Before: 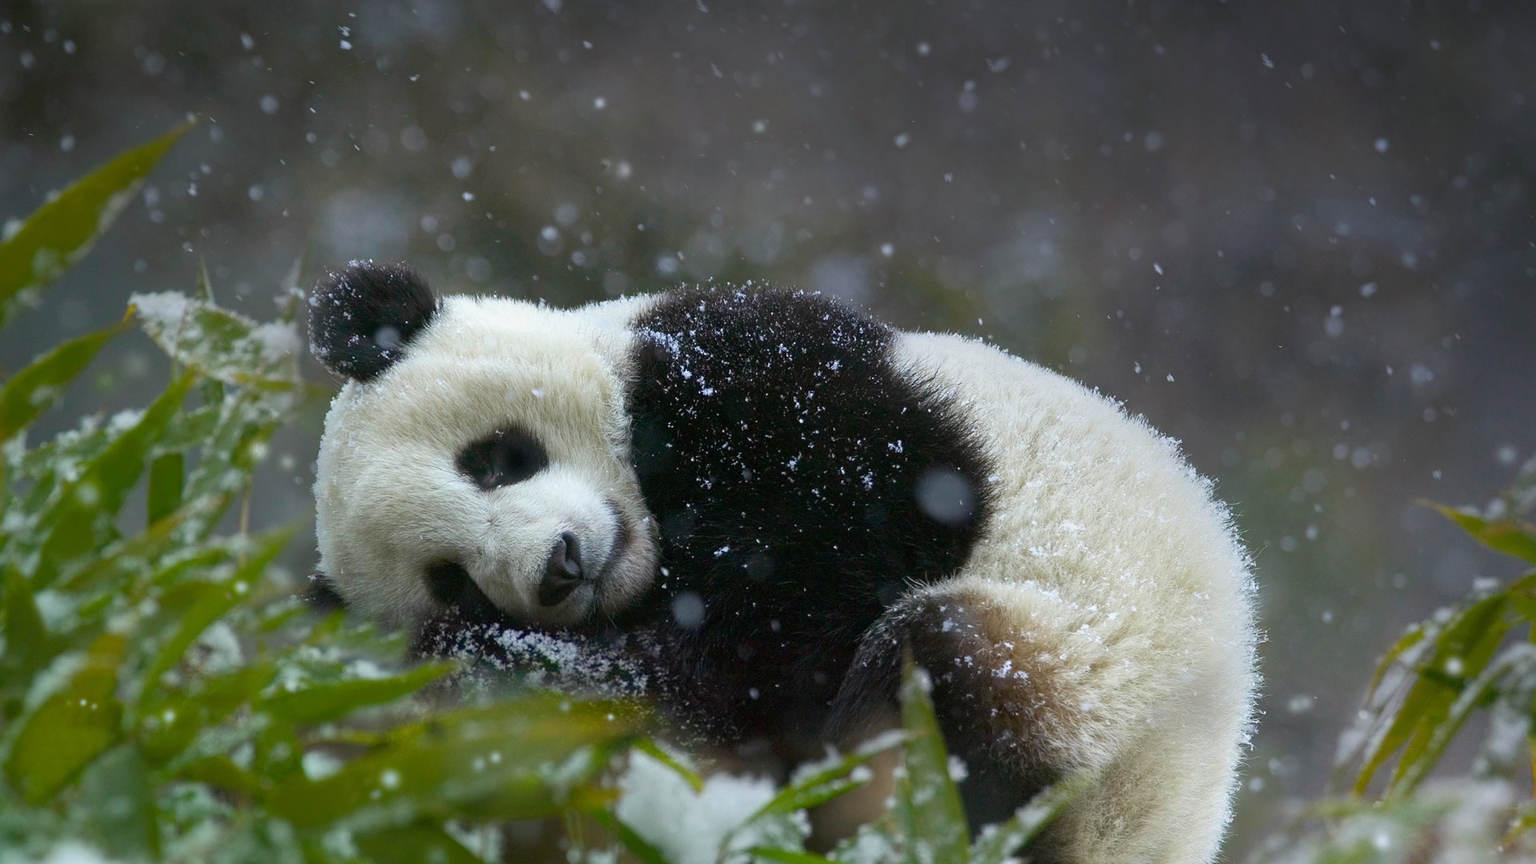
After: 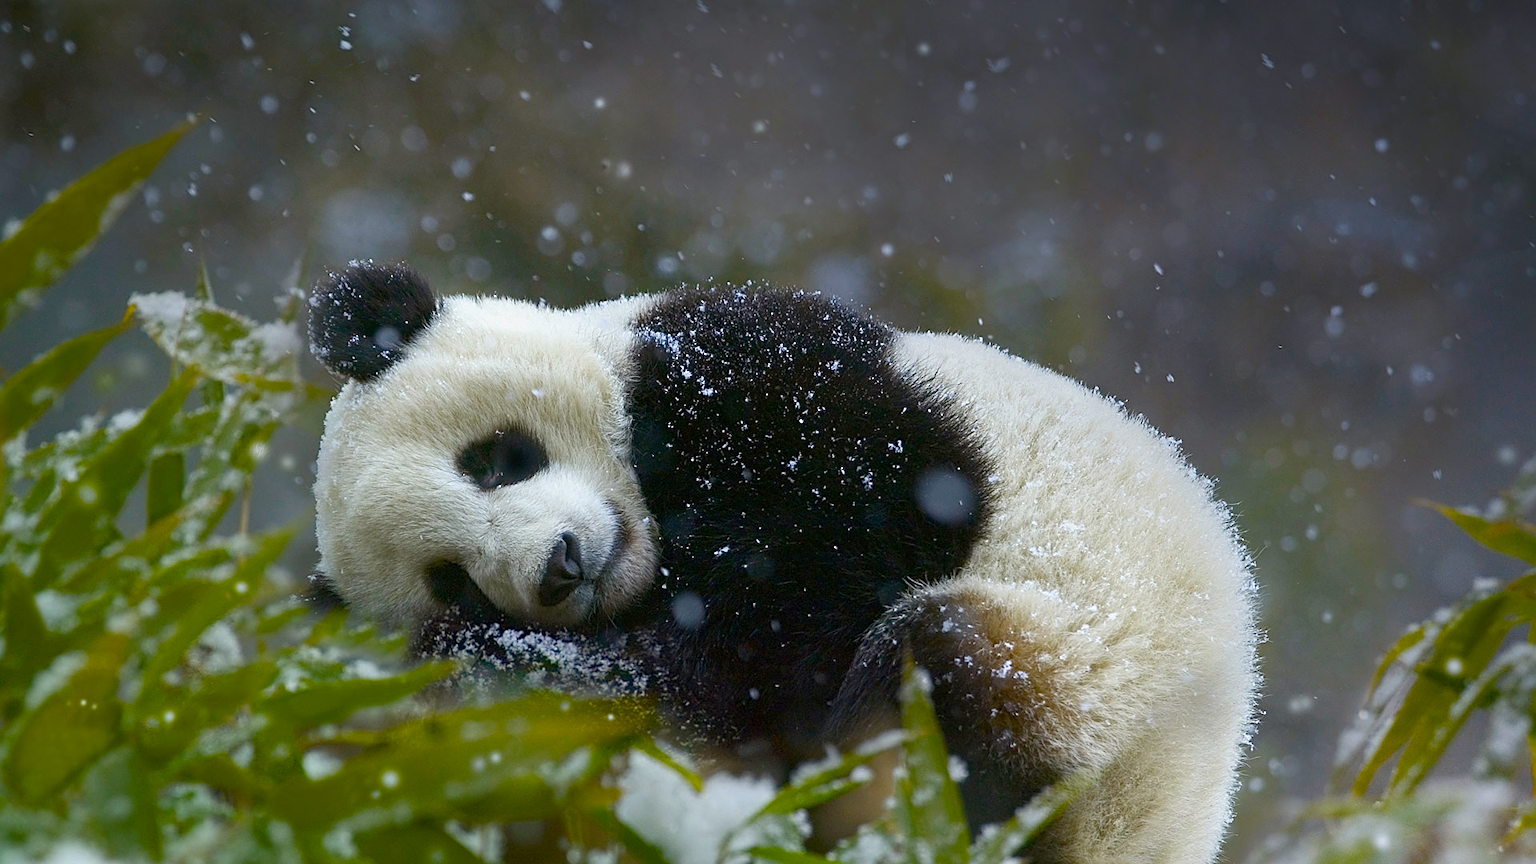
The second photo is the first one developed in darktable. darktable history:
color balance rgb: perceptual saturation grading › global saturation 20%, perceptual saturation grading › highlights -25%, perceptual saturation grading › shadows 50%
sharpen: on, module defaults
color contrast: green-magenta contrast 0.8, blue-yellow contrast 1.1, unbound 0
